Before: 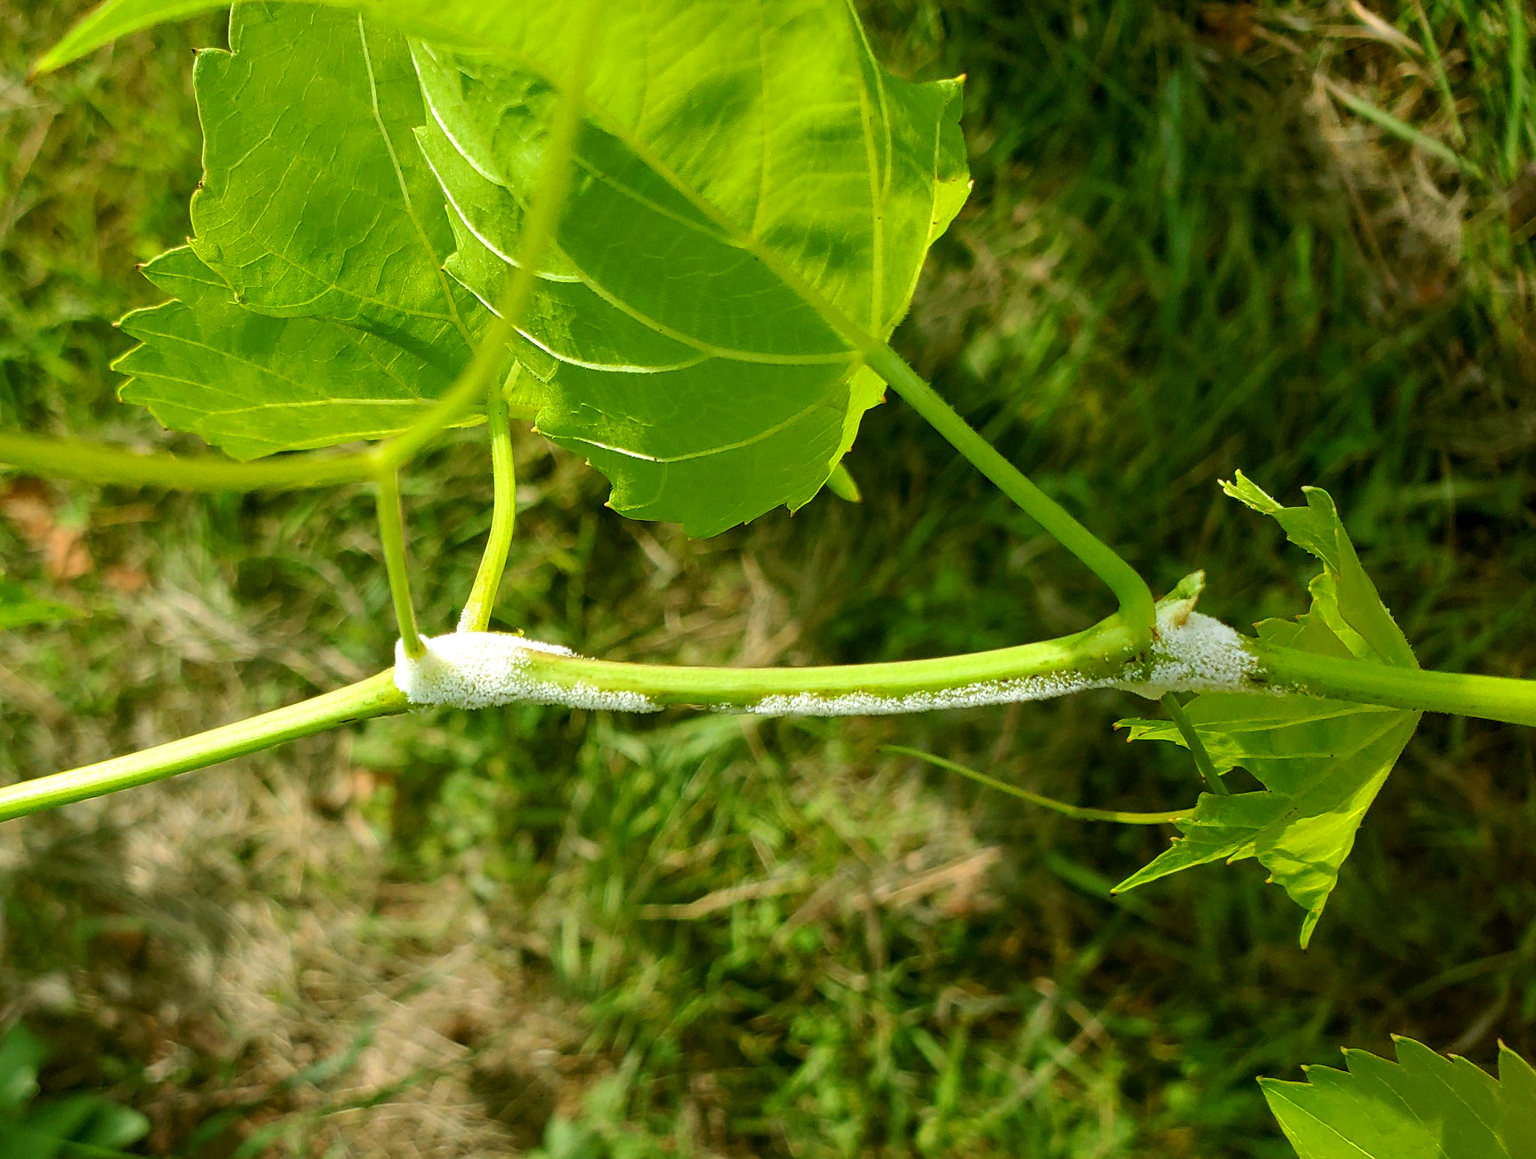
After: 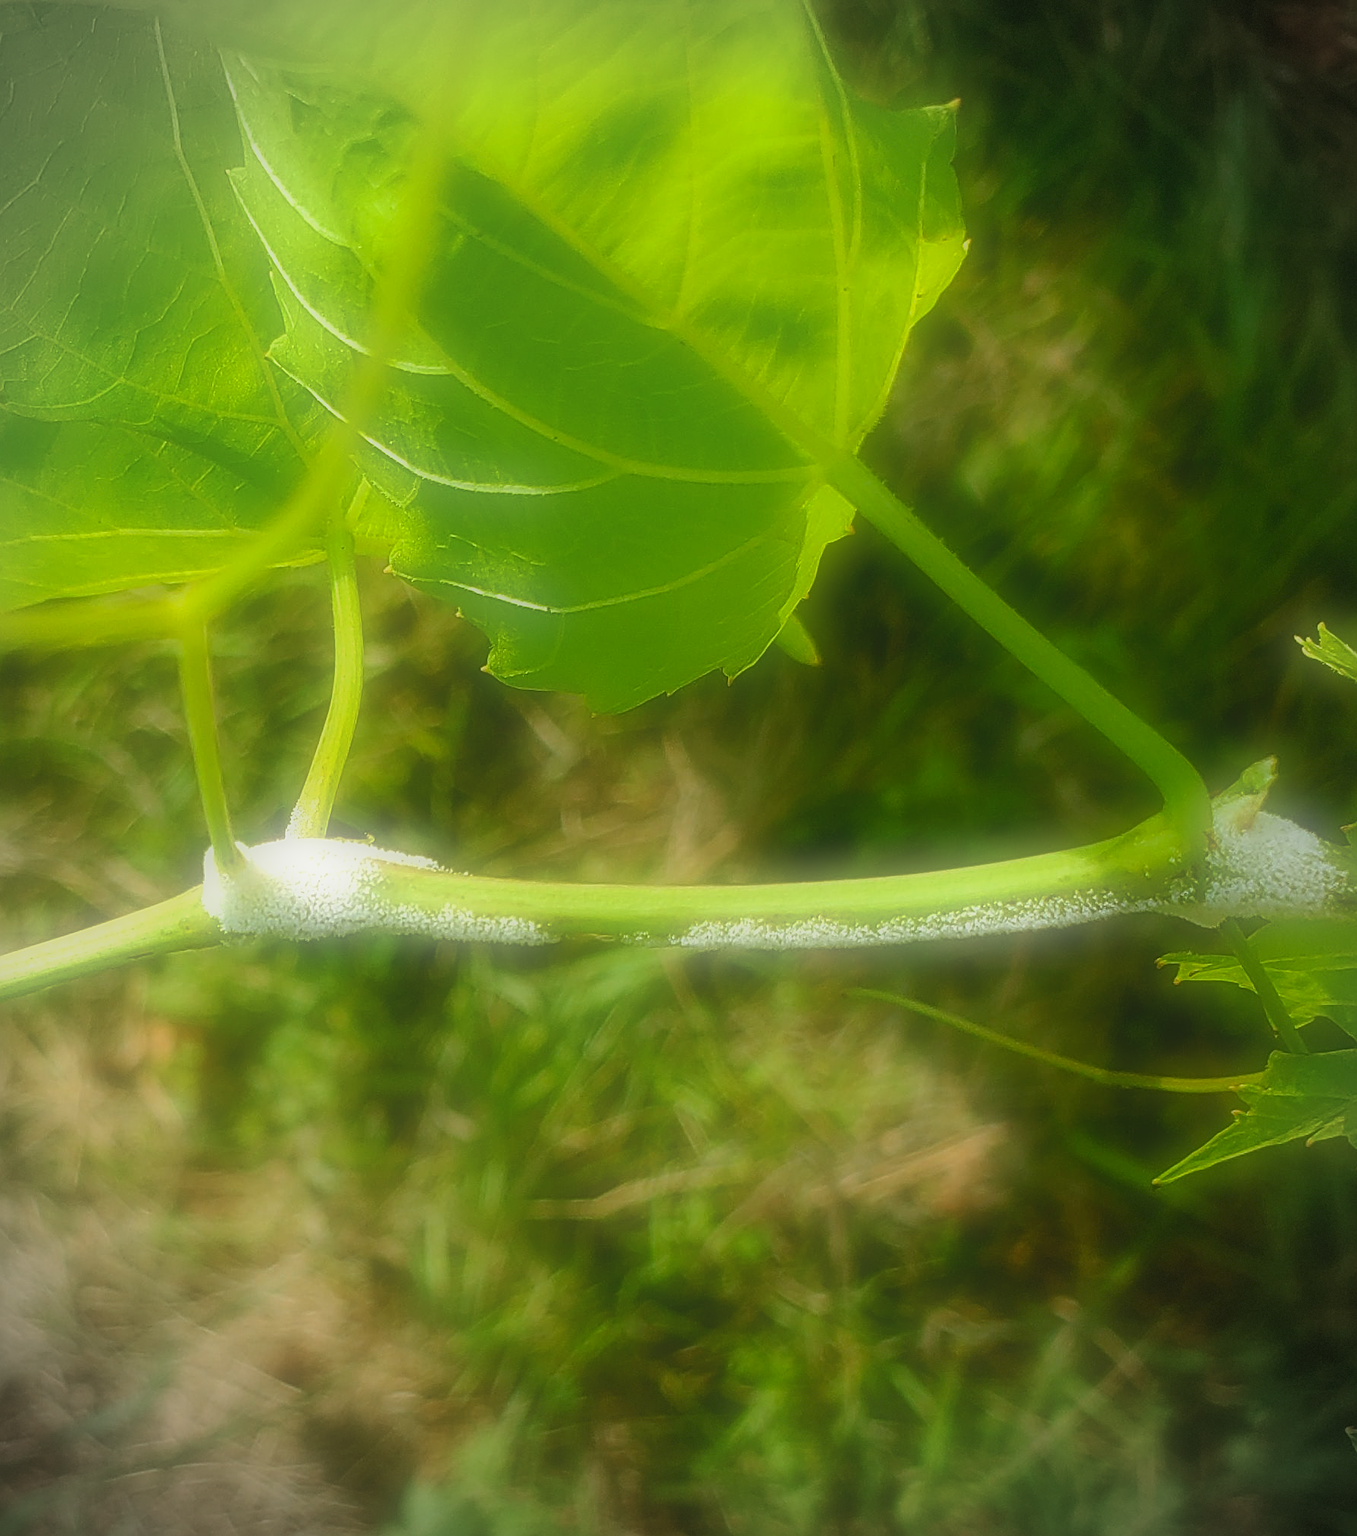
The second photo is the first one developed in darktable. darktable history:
soften: on, module defaults
sharpen: on, module defaults
crop and rotate: left 15.754%, right 17.579%
vignetting: dithering 8-bit output, unbound false
contrast equalizer: y [[0.439, 0.44, 0.442, 0.457, 0.493, 0.498], [0.5 ×6], [0.5 ×6], [0 ×6], [0 ×6]]
